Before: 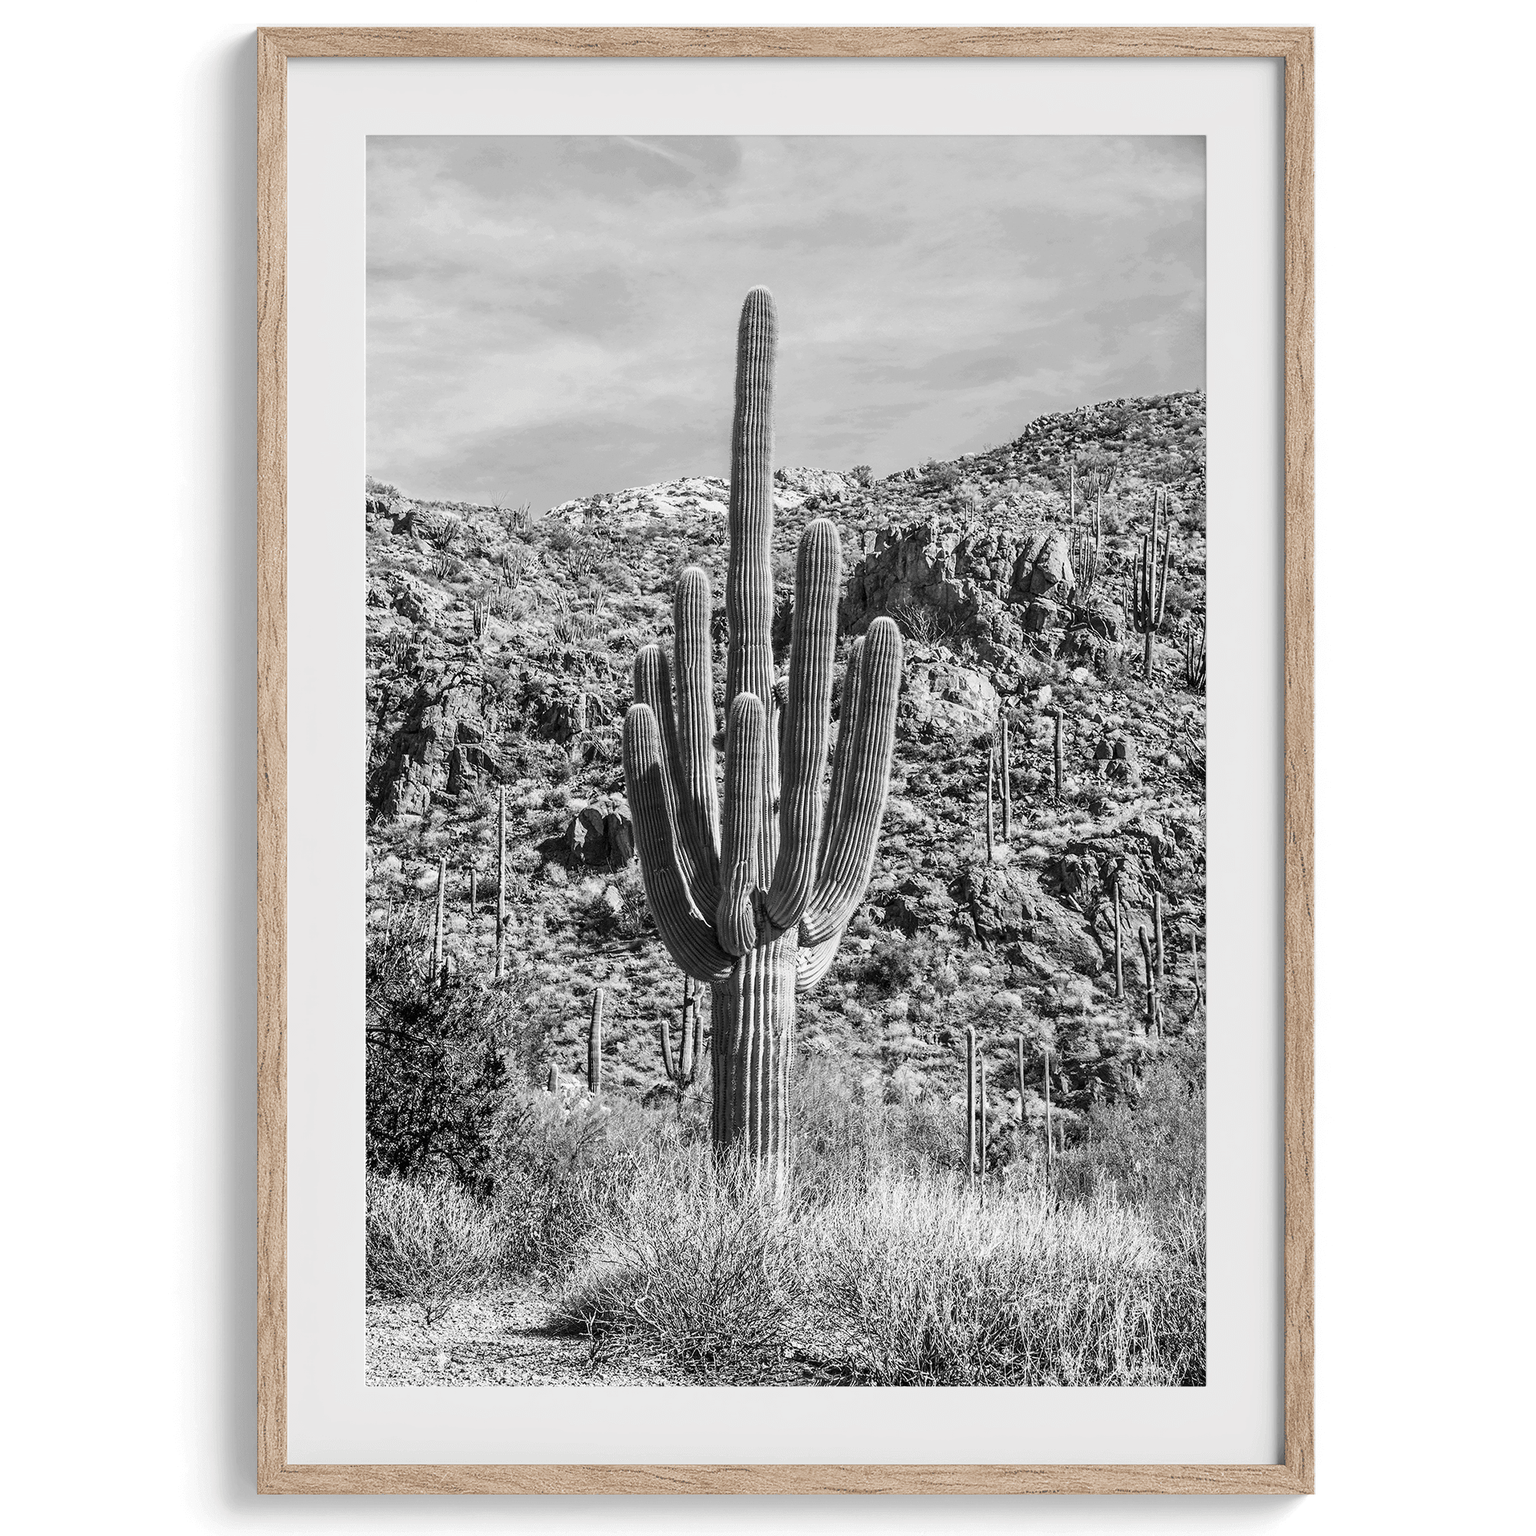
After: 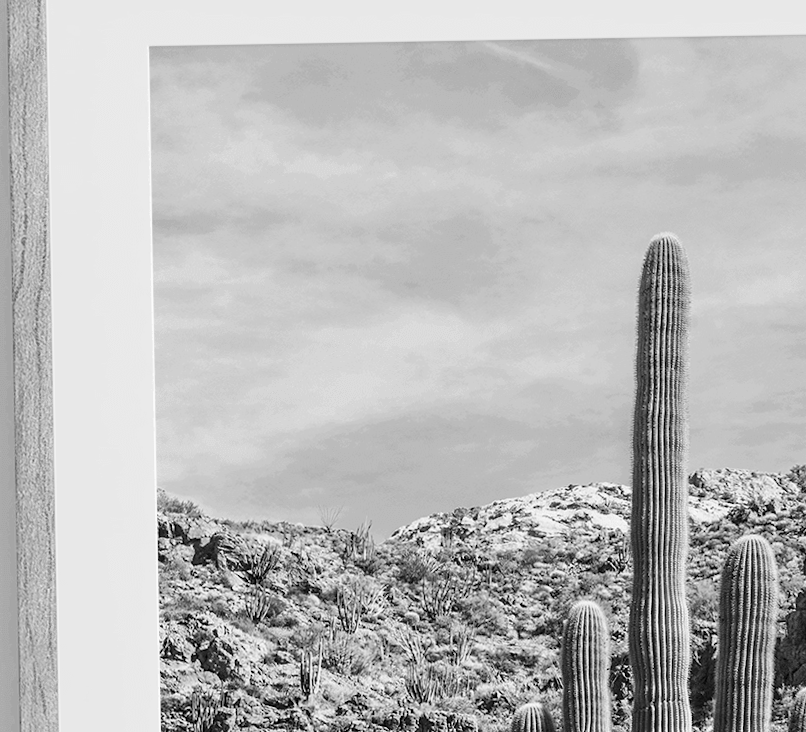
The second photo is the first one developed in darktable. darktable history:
monochrome: on, module defaults
crop: left 15.452%, top 5.459%, right 43.956%, bottom 56.62%
rotate and perspective: rotation -1°, crop left 0.011, crop right 0.989, crop top 0.025, crop bottom 0.975
